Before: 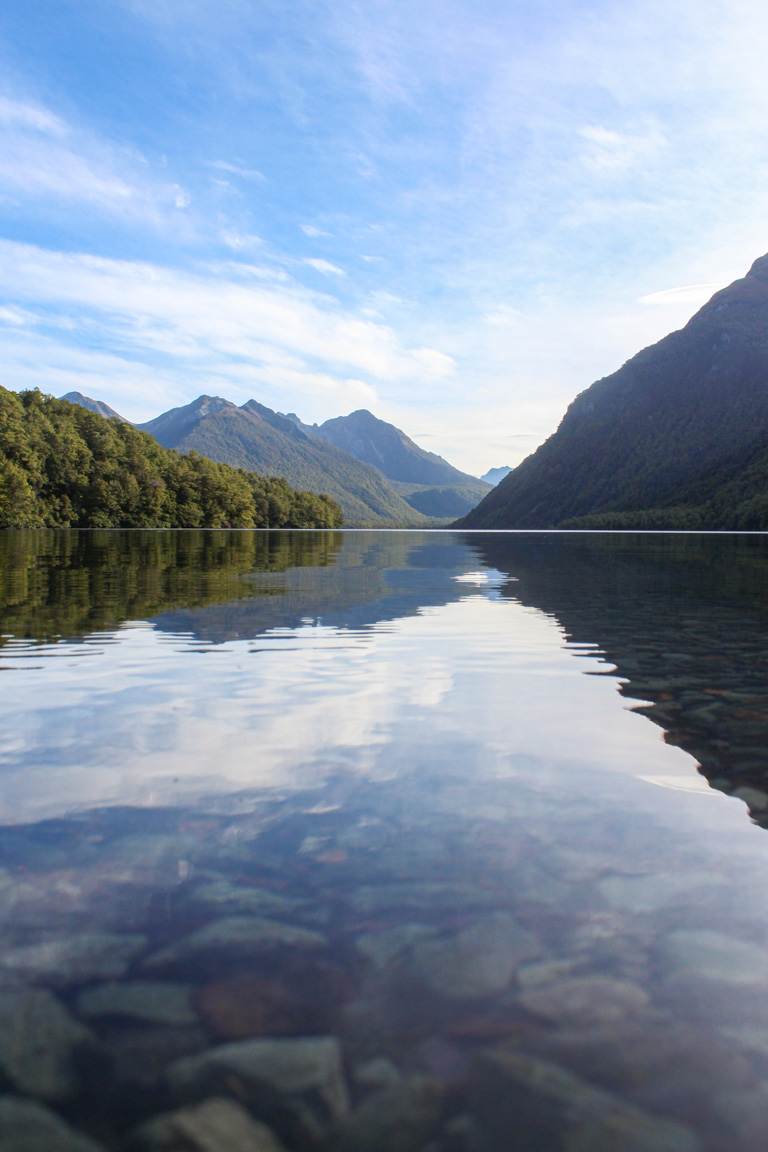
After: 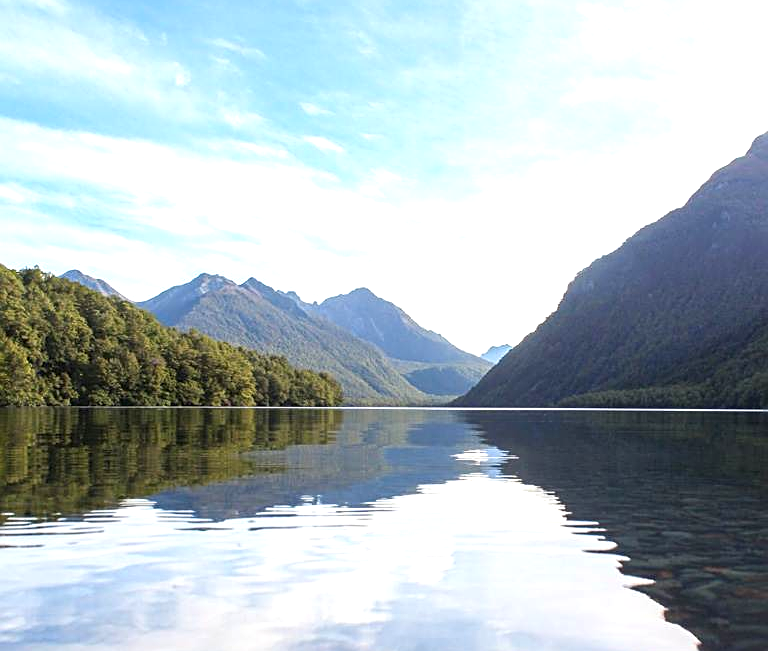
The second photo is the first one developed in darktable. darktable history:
exposure: exposure 0.607 EV, compensate exposure bias true, compensate highlight preservation false
sharpen: on, module defaults
tone equalizer: on, module defaults
crop and rotate: top 10.594%, bottom 32.869%
